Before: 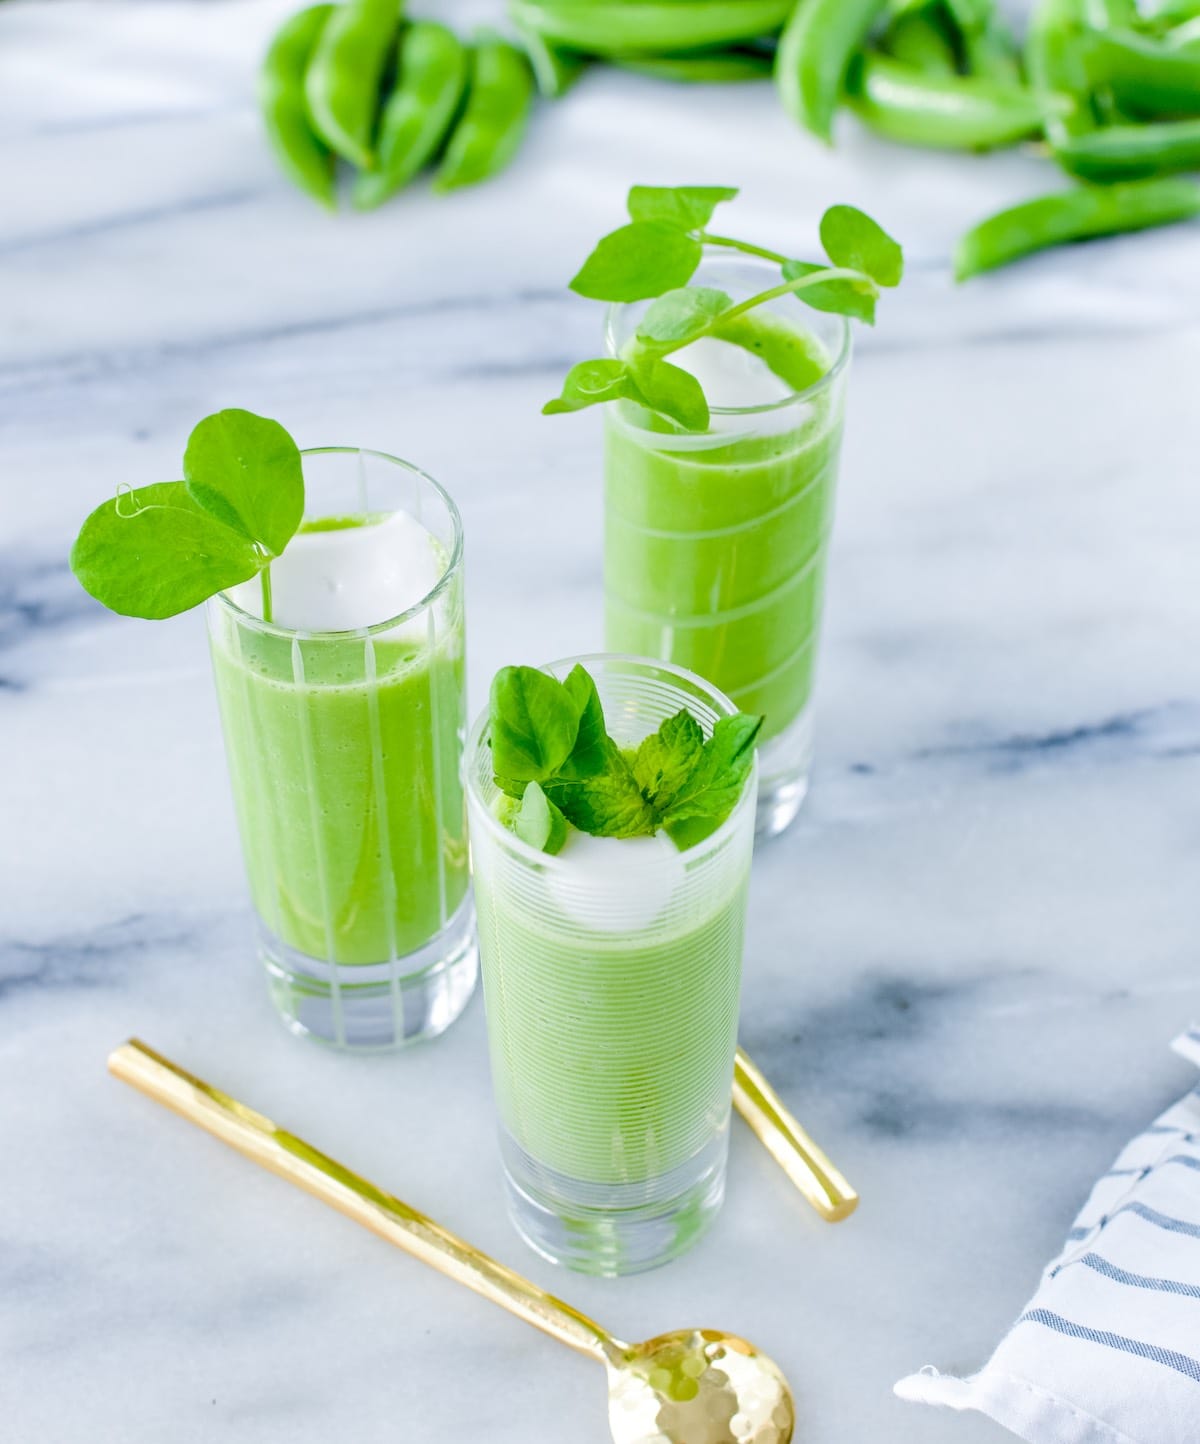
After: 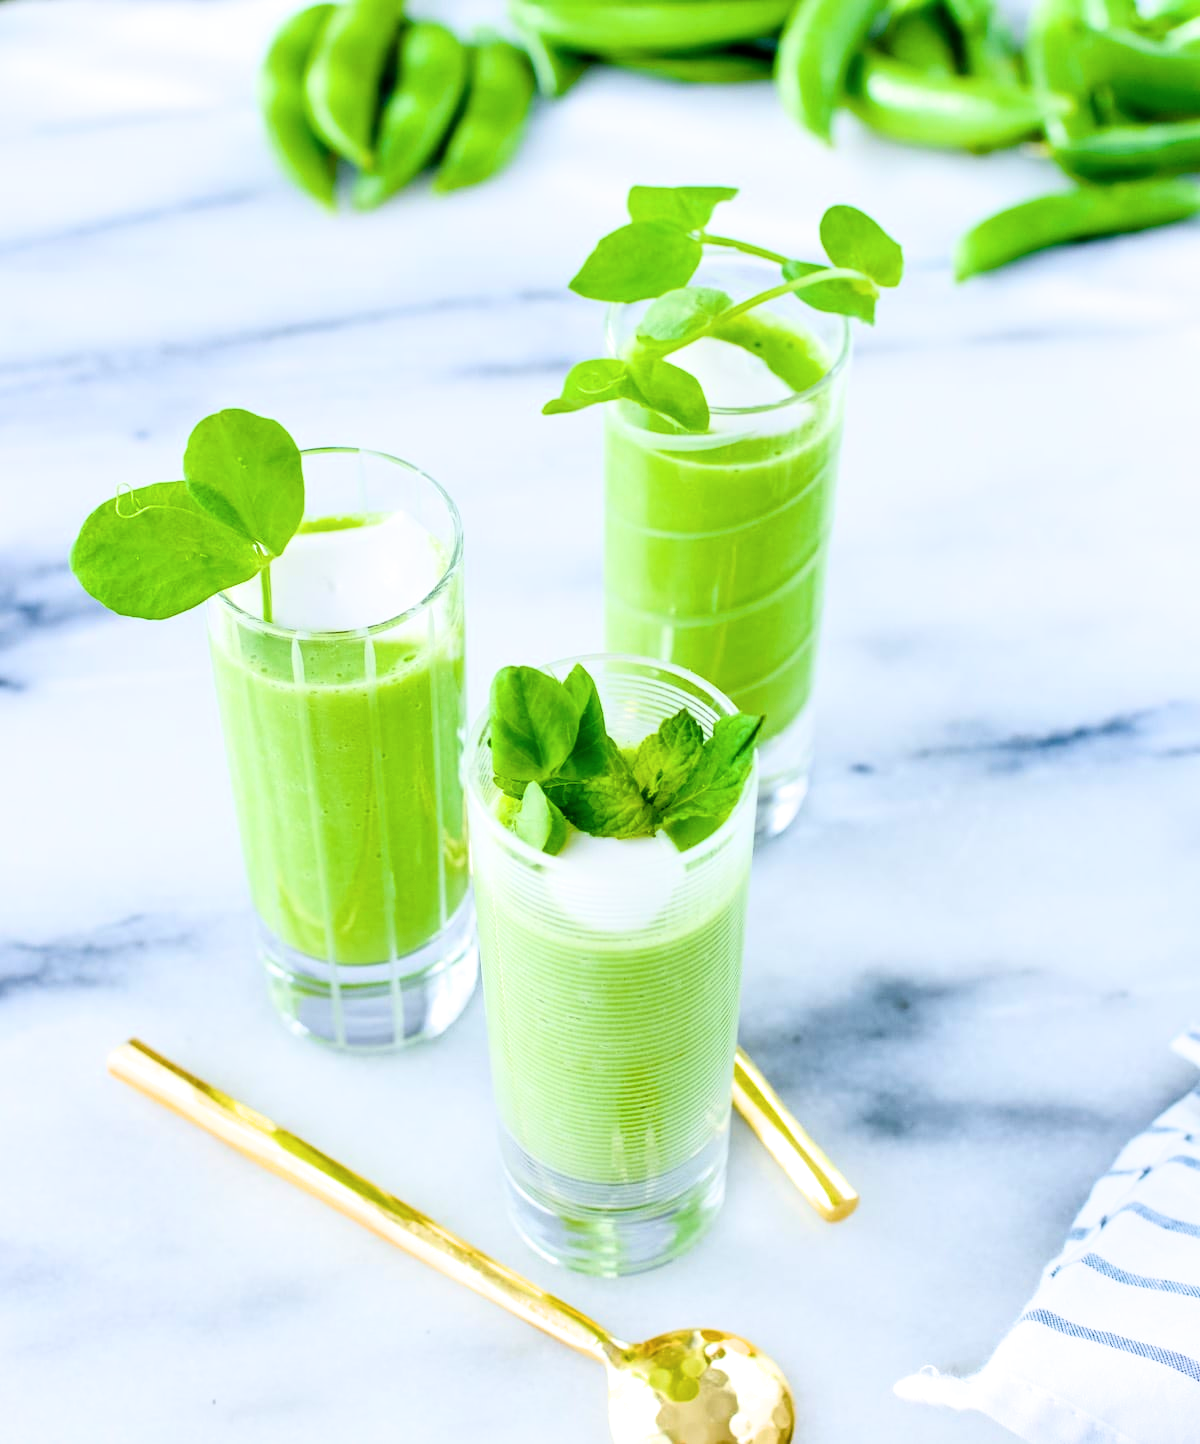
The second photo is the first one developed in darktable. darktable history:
filmic rgb: black relative exposure -8 EV, white relative exposure 2.32 EV, threshold 3.06 EV, hardness 6.54, enable highlight reconstruction true
color balance rgb: perceptual saturation grading › global saturation 30.381%, global vibrance 20%
tone curve: curves: ch0 [(0, 0) (0.003, 0.003) (0.011, 0.011) (0.025, 0.026) (0.044, 0.046) (0.069, 0.072) (0.1, 0.103) (0.136, 0.141) (0.177, 0.184) (0.224, 0.233) (0.277, 0.287) (0.335, 0.348) (0.399, 0.414) (0.468, 0.486) (0.543, 0.563) (0.623, 0.647) (0.709, 0.736) (0.801, 0.831) (0.898, 0.92) (1, 1)], color space Lab, independent channels, preserve colors none
